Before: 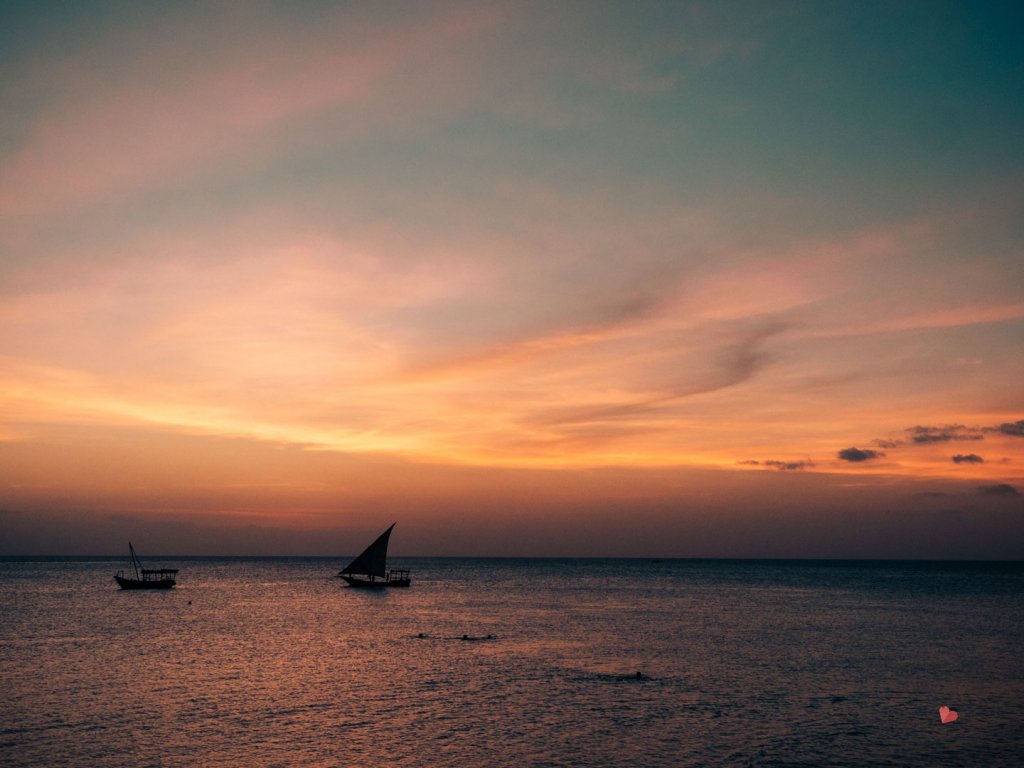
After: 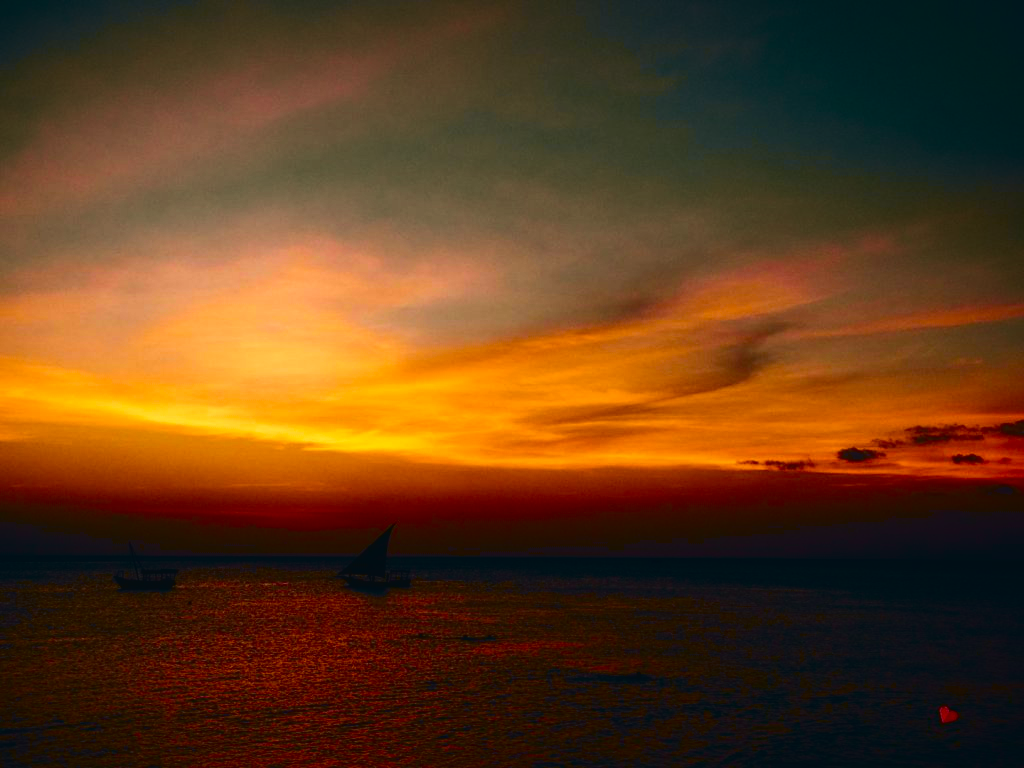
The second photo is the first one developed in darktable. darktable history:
contrast brightness saturation: brightness -0.525
tone curve: curves: ch0 [(0, 0.029) (0.087, 0.084) (0.227, 0.239) (0.46, 0.576) (0.657, 0.796) (0.861, 0.932) (0.997, 0.951)]; ch1 [(0, 0) (0.353, 0.344) (0.45, 0.46) (0.502, 0.494) (0.534, 0.523) (0.573, 0.576) (0.602, 0.631) (0.647, 0.669) (1, 1)]; ch2 [(0, 0) (0.333, 0.346) (0.385, 0.395) (0.44, 0.466) (0.5, 0.493) (0.521, 0.56) (0.553, 0.579) (0.573, 0.599) (0.667, 0.777) (1, 1)], color space Lab, independent channels, preserve colors none
color balance rgb: perceptual saturation grading › global saturation 25.114%, global vibrance 20%
